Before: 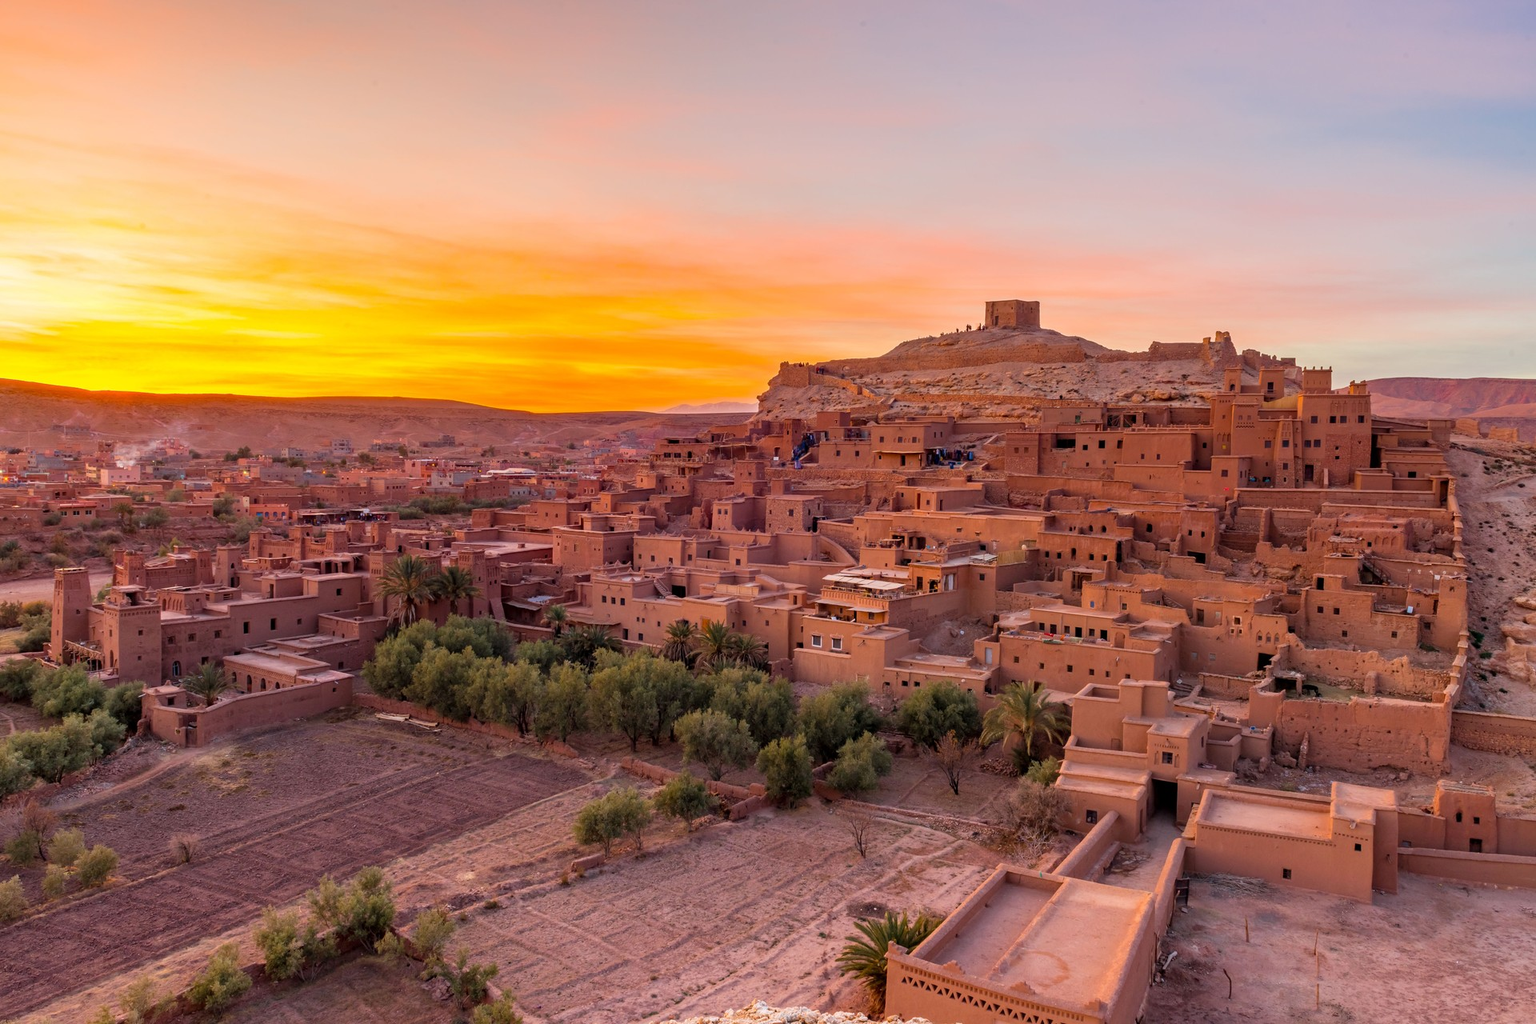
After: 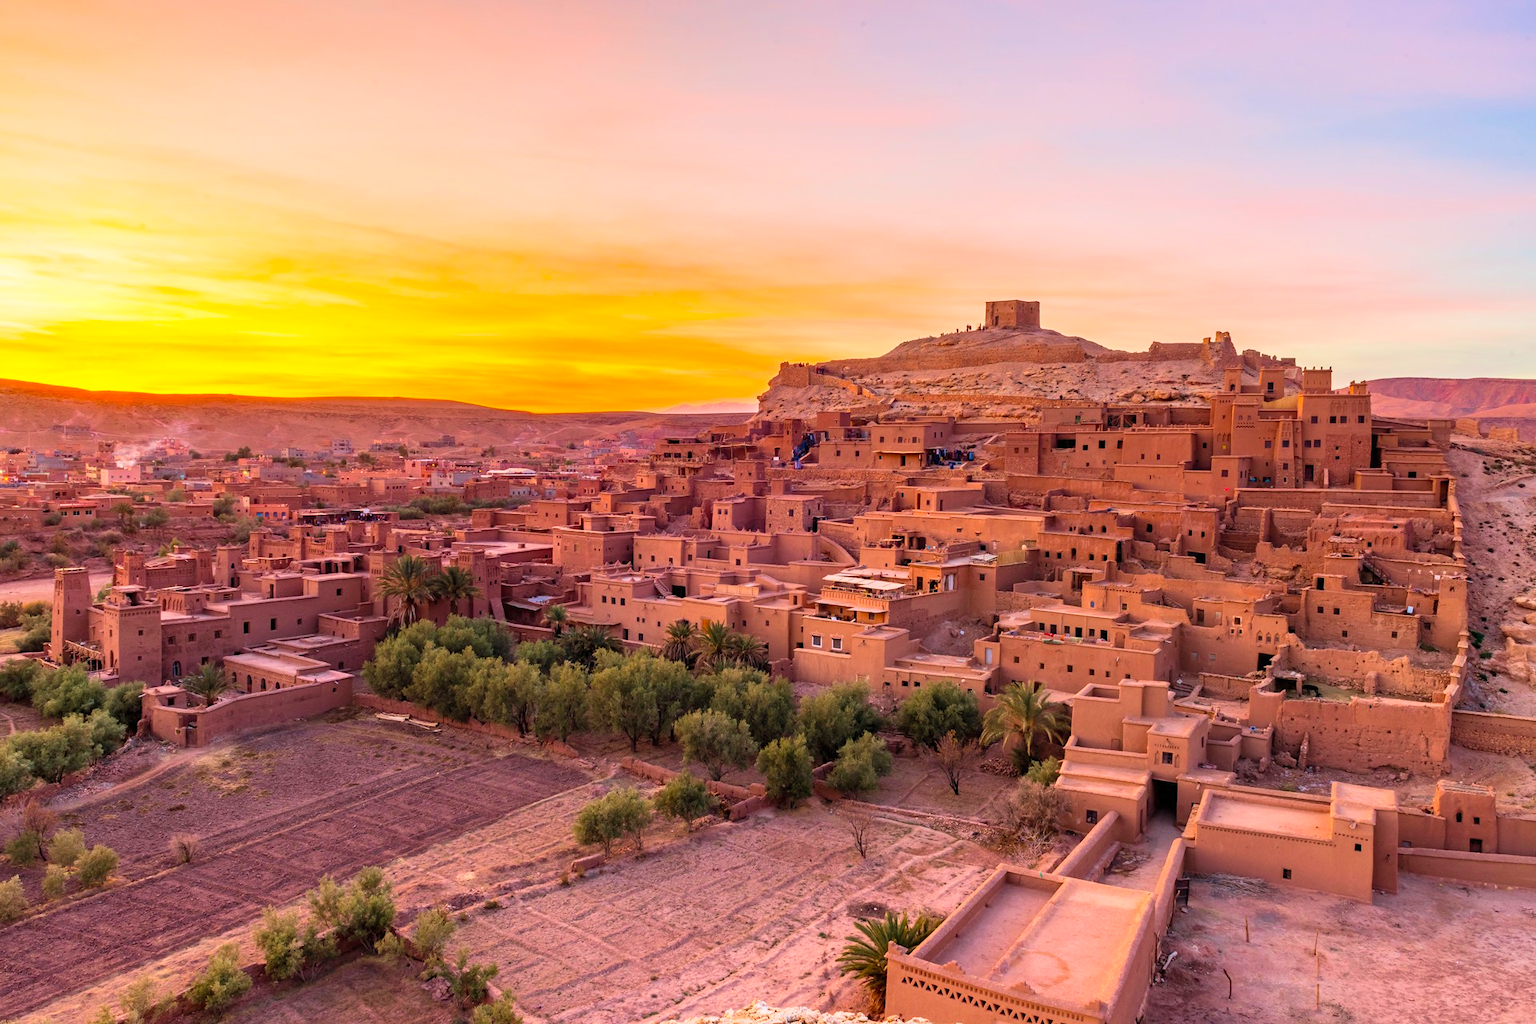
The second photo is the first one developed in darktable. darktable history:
contrast brightness saturation: contrast 0.2, brightness 0.16, saturation 0.22
velvia: on, module defaults
